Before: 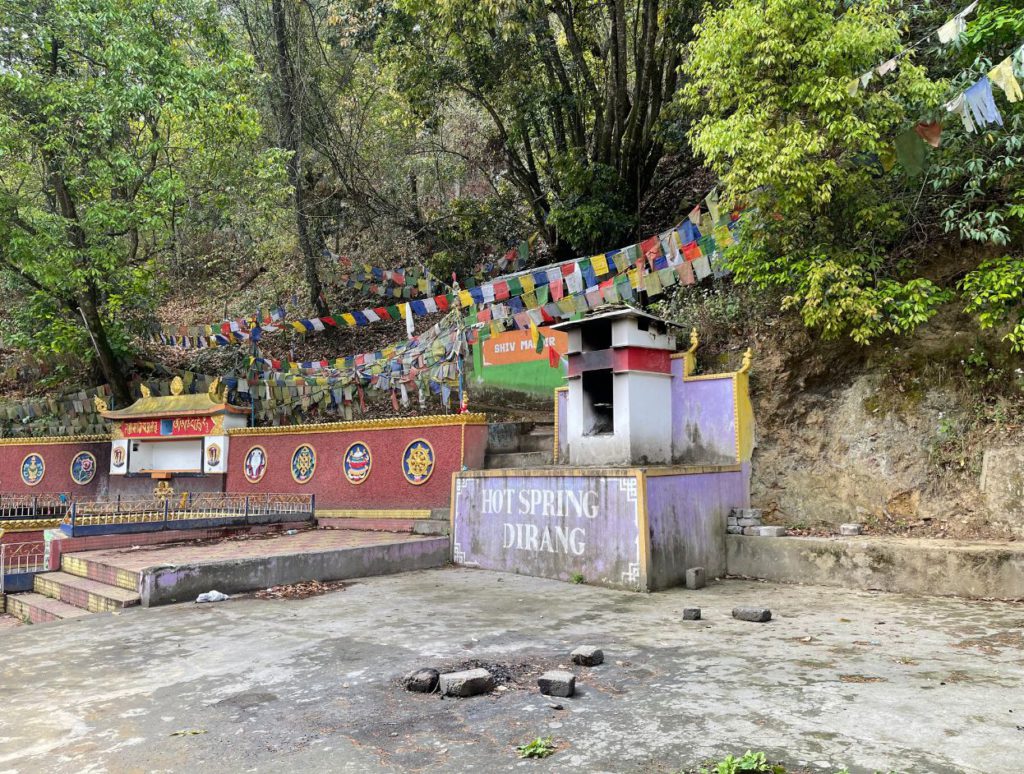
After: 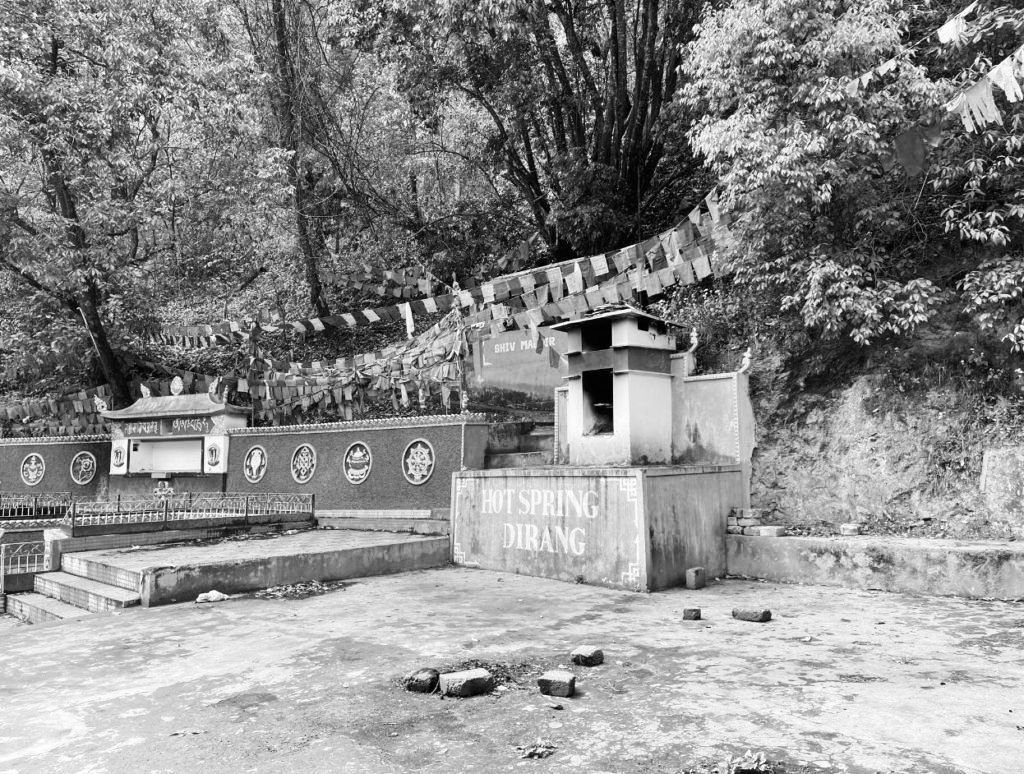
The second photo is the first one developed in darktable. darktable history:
contrast brightness saturation: contrast 0.23, brightness 0.1, saturation 0.29
monochrome: on, module defaults
color balance rgb: shadows fall-off 101%, linear chroma grading › mid-tones 7.63%, perceptual saturation grading › mid-tones 11.68%, mask middle-gray fulcrum 22.45%, global vibrance 10.11%, saturation formula JzAzBz (2021)
